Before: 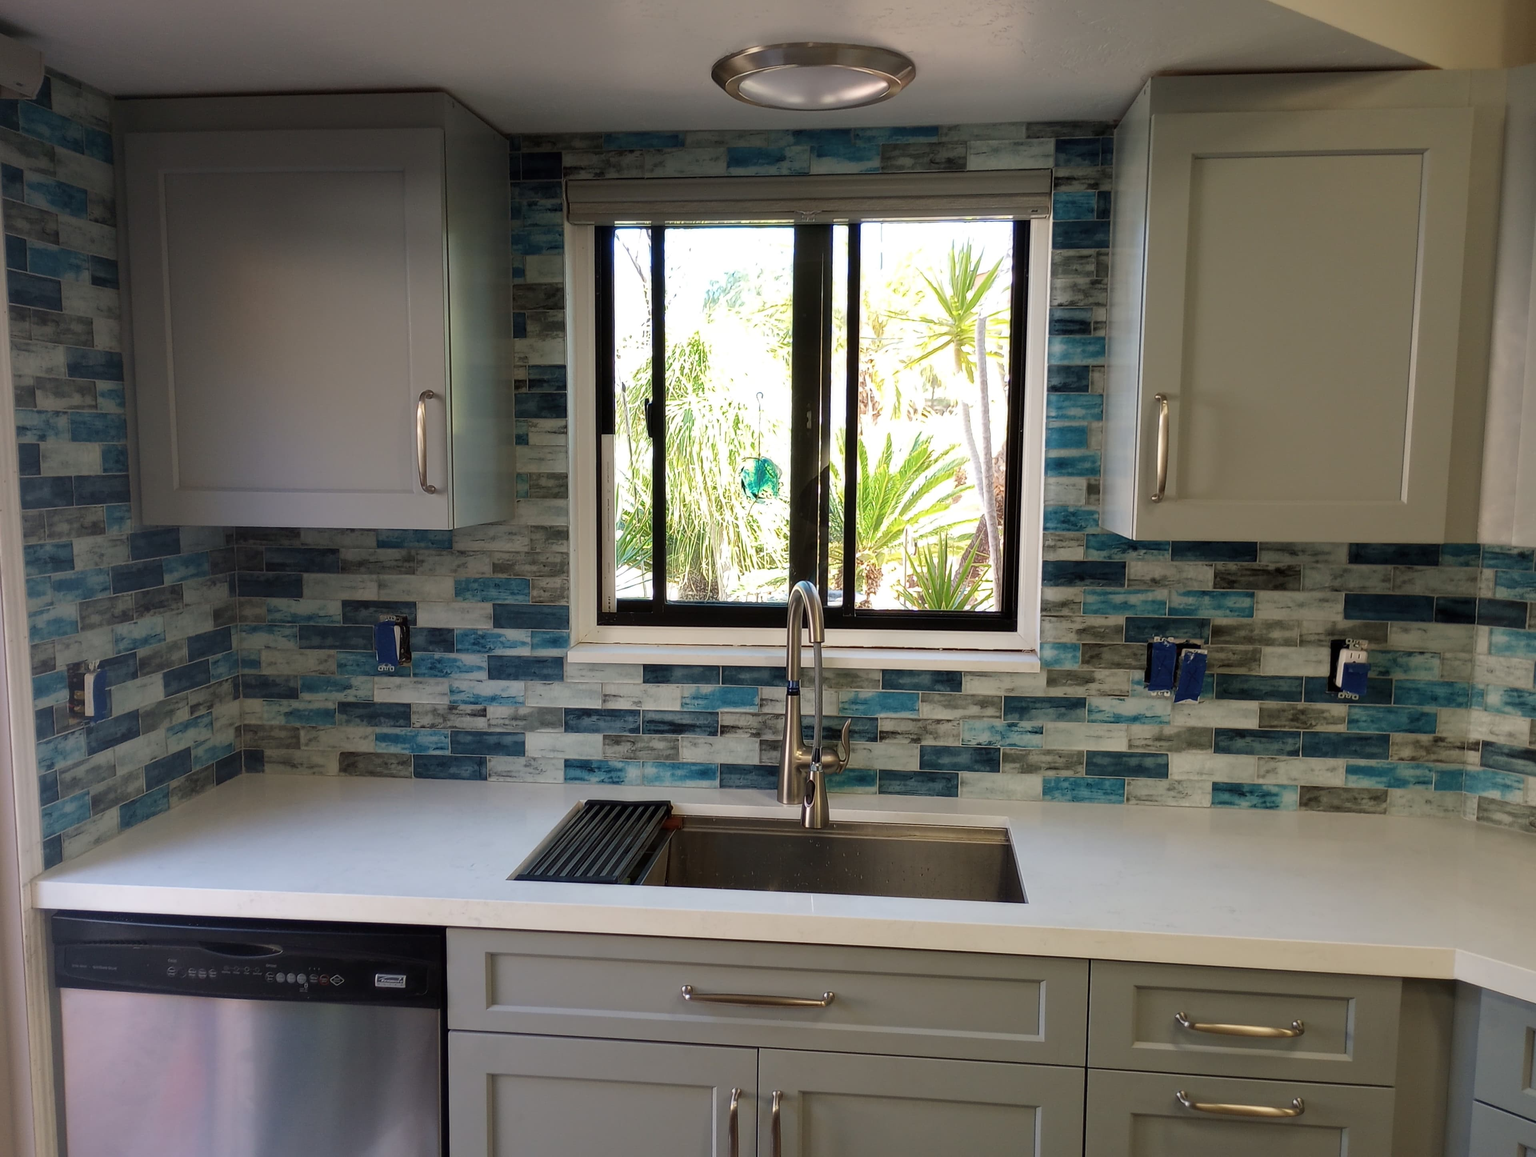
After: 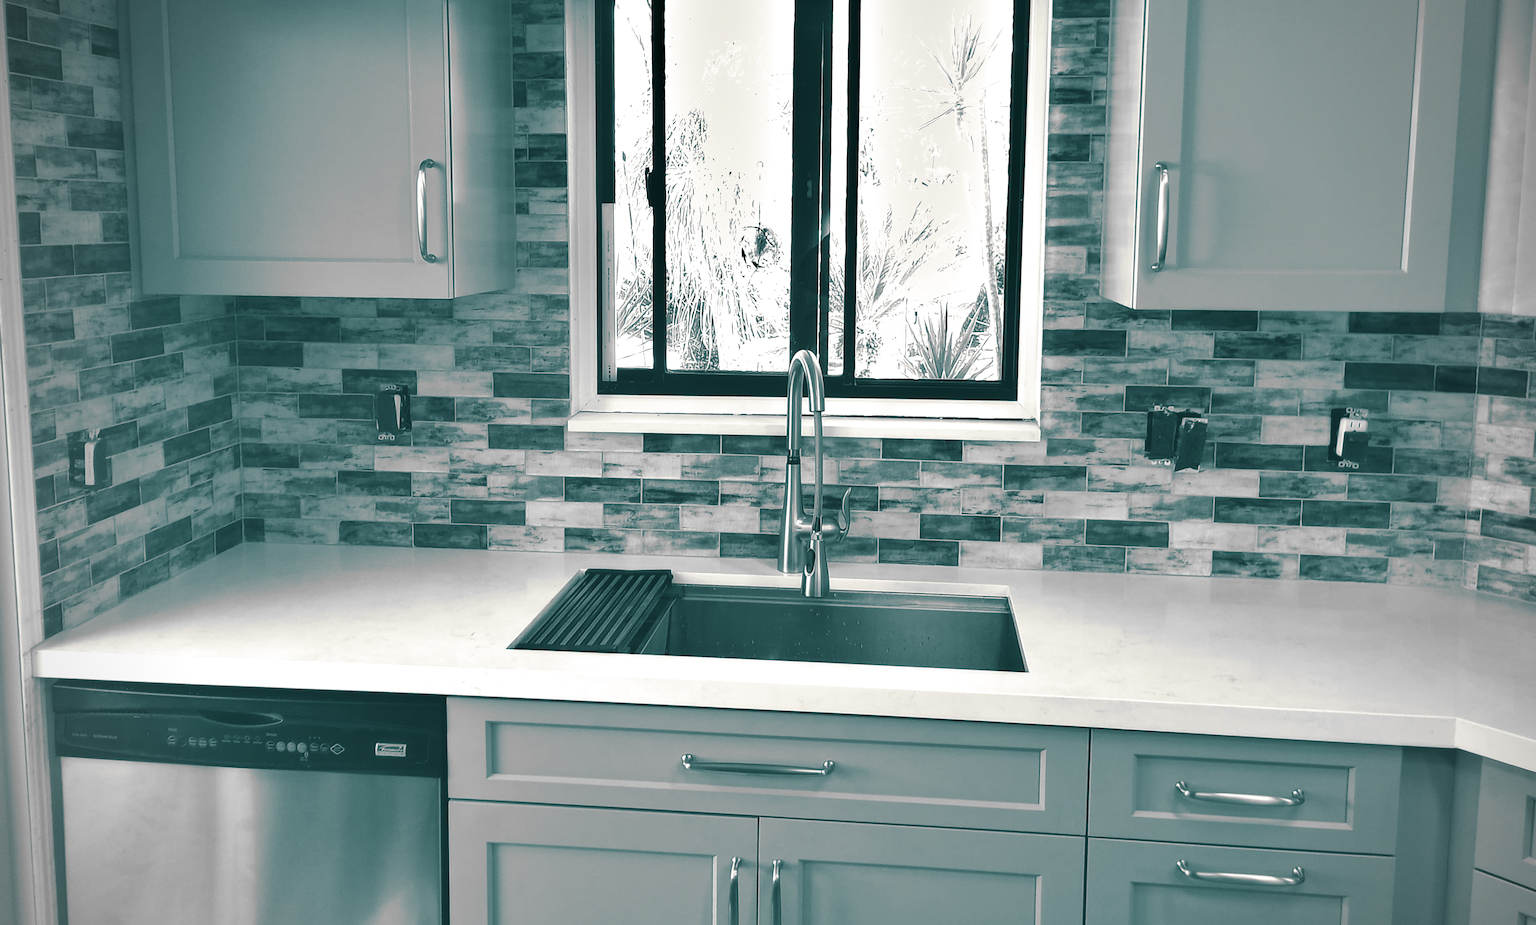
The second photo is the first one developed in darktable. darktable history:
exposure: black level correction 0, exposure 0.9 EV, compensate highlight preservation false
color balance rgb: shadows lift › chroma 2%, shadows lift › hue 247.2°, power › chroma 0.3%, power › hue 25.2°, highlights gain › chroma 3%, highlights gain › hue 60°, global offset › luminance 2%, perceptual saturation grading › global saturation 20%, perceptual saturation grading › highlights -20%, perceptual saturation grading › shadows 30%
shadows and highlights: soften with gaussian
monochrome: on, module defaults
crop and rotate: top 19.998%
split-toning: shadows › hue 186.43°, highlights › hue 49.29°, compress 30.29%
vignetting: fall-off radius 60.65%
